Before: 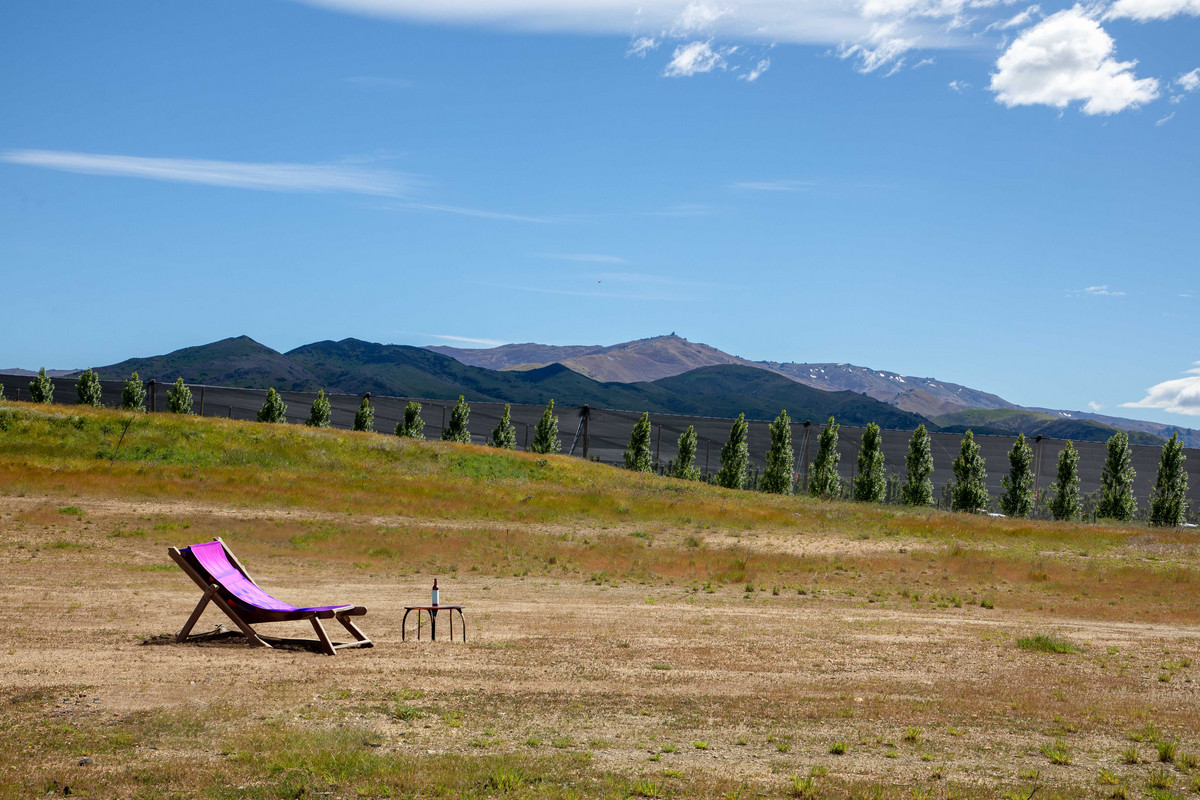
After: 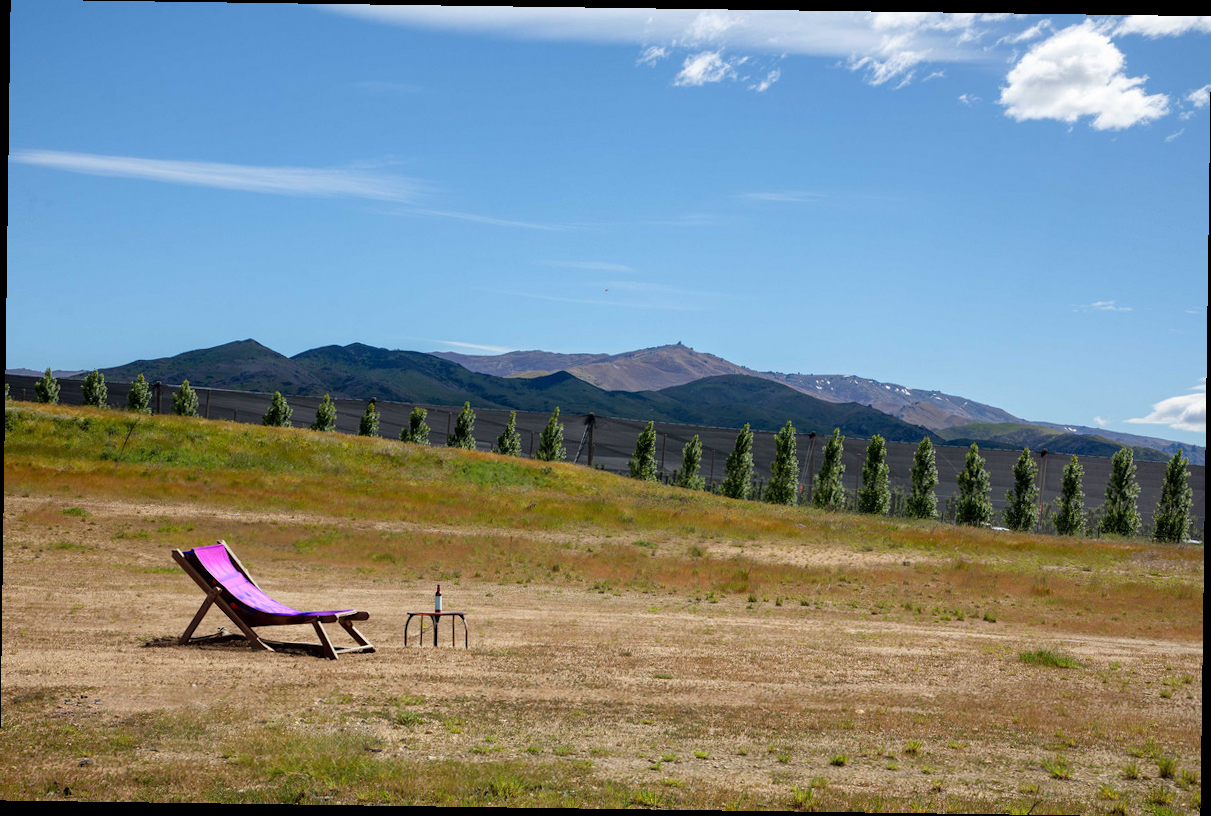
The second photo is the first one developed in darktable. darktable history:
rotate and perspective: rotation 0.8°, automatic cropping off
exposure: compensate exposure bias true, compensate highlight preservation false
